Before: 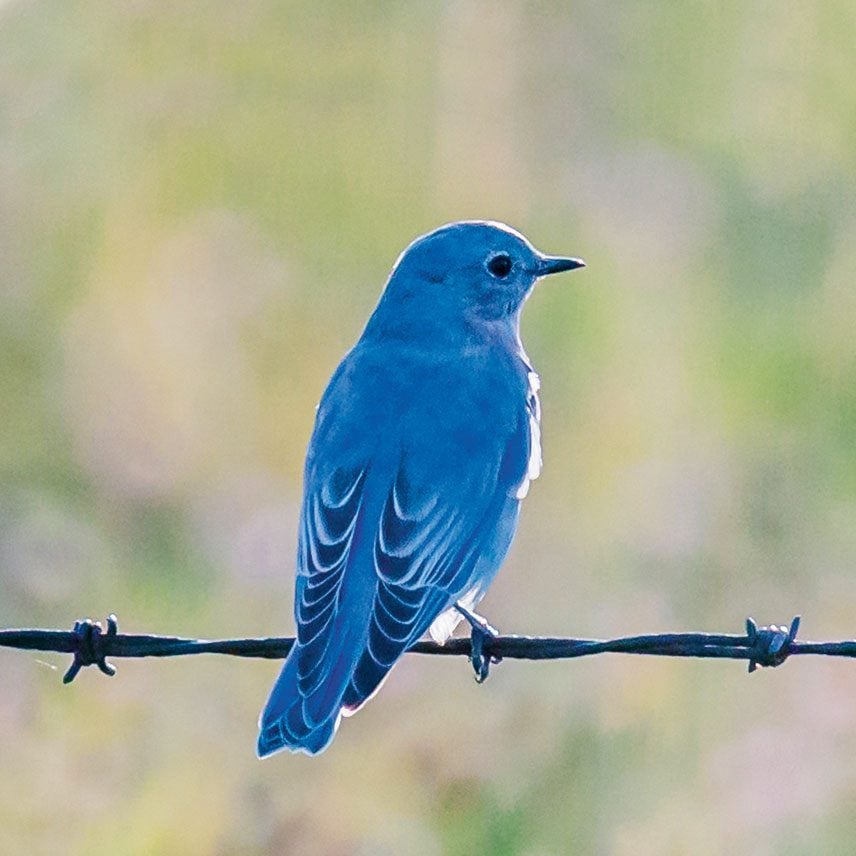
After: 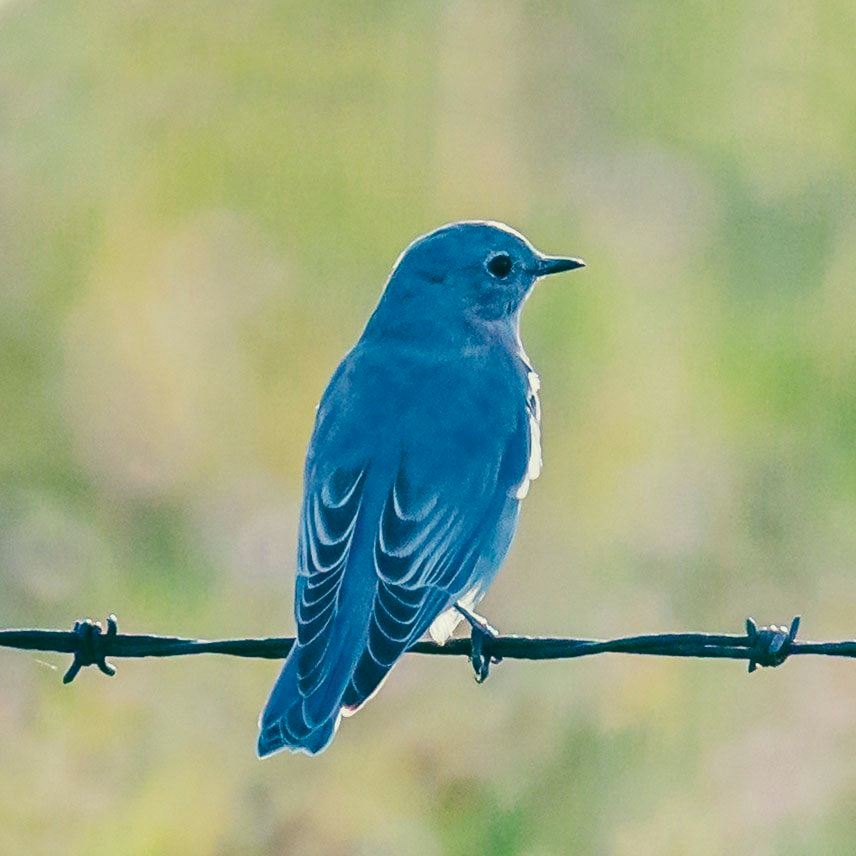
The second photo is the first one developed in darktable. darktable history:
color balance: lift [1.005, 0.99, 1.007, 1.01], gamma [1, 1.034, 1.032, 0.966], gain [0.873, 1.055, 1.067, 0.933]
contrast brightness saturation: contrast 0.1, brightness 0.02, saturation 0.02
